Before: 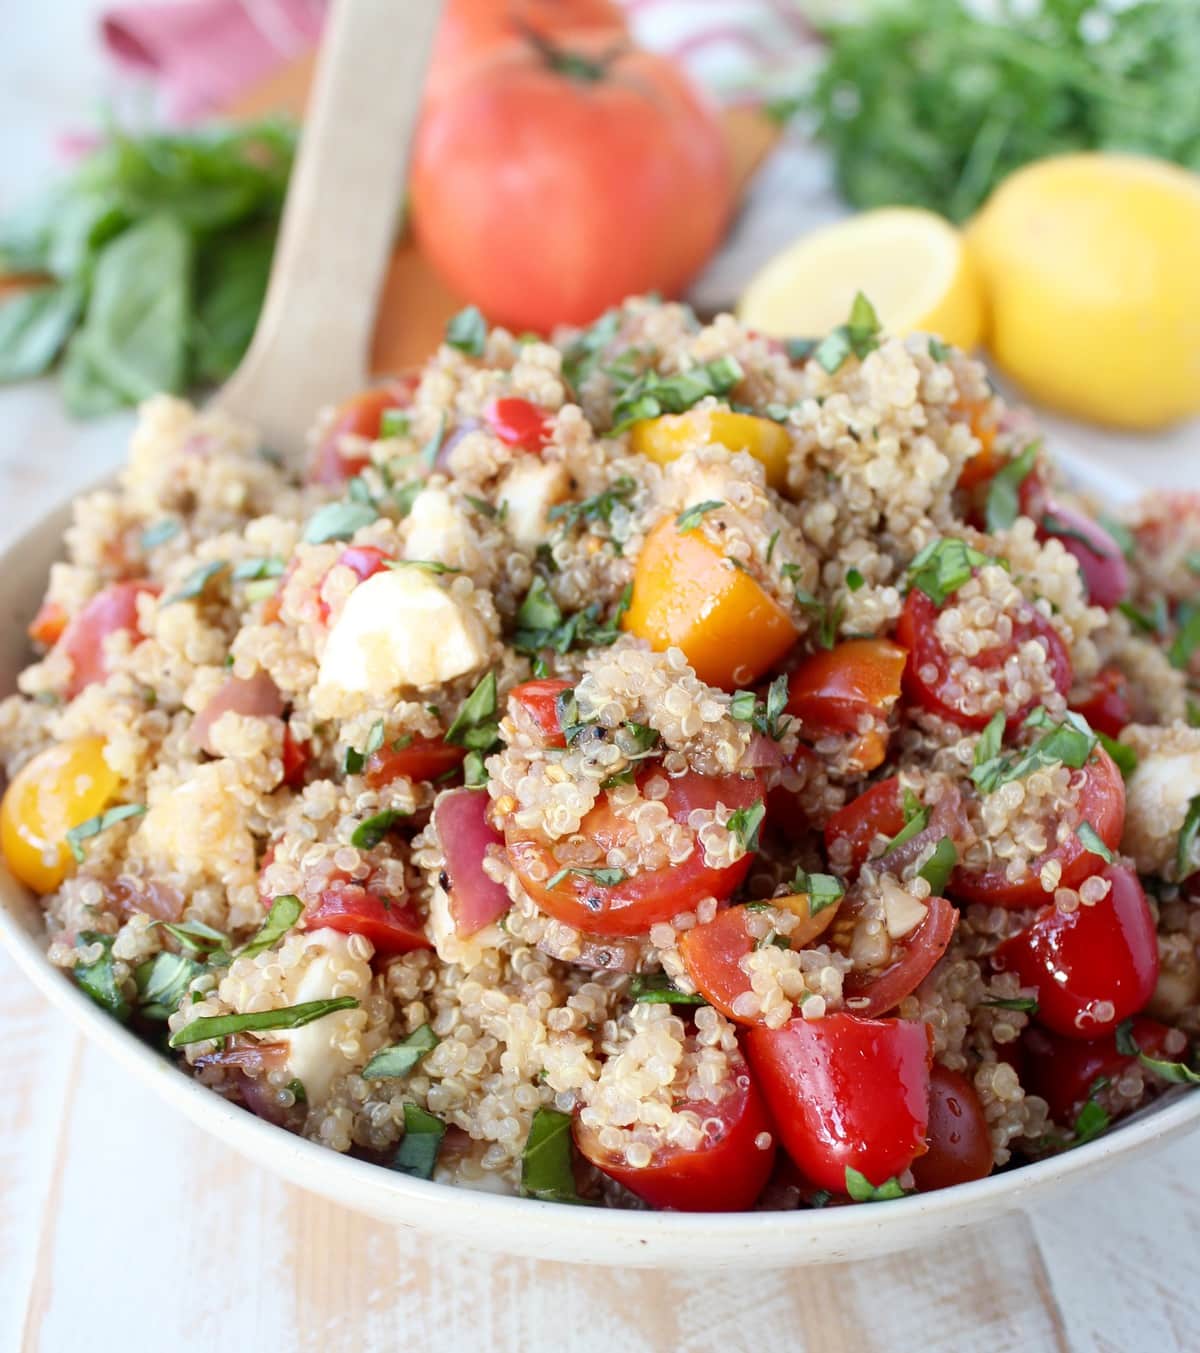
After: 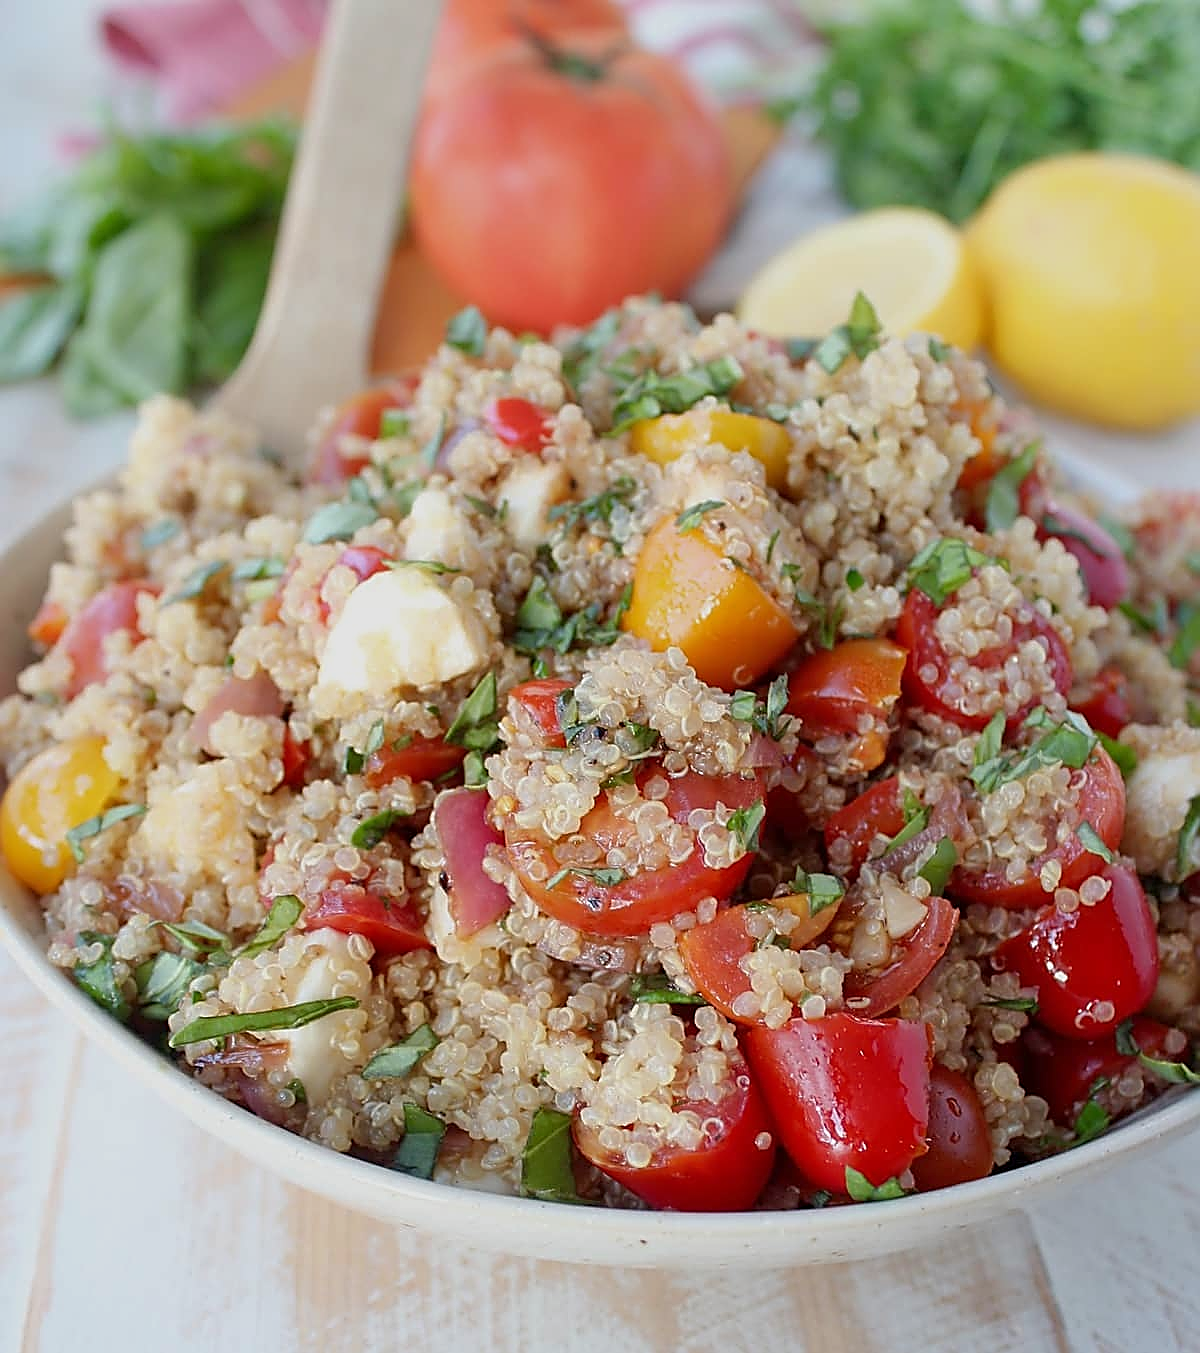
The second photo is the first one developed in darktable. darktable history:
sharpen: radius 1.685, amount 1.294
tone equalizer: -8 EV 0.25 EV, -7 EV 0.417 EV, -6 EV 0.417 EV, -5 EV 0.25 EV, -3 EV -0.25 EV, -2 EV -0.417 EV, -1 EV -0.417 EV, +0 EV -0.25 EV, edges refinement/feathering 500, mask exposure compensation -1.57 EV, preserve details guided filter
